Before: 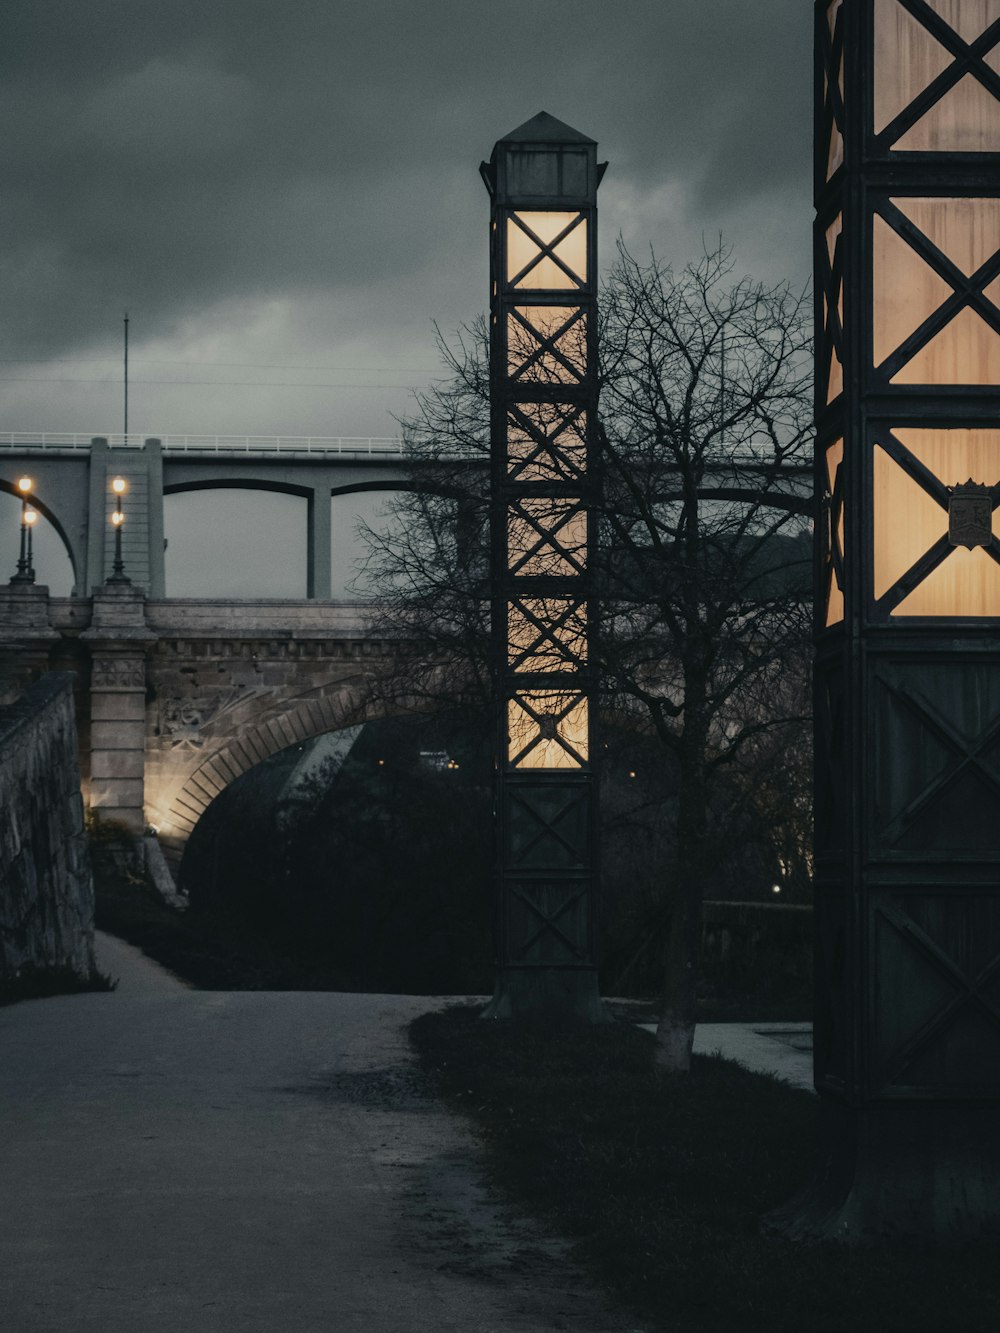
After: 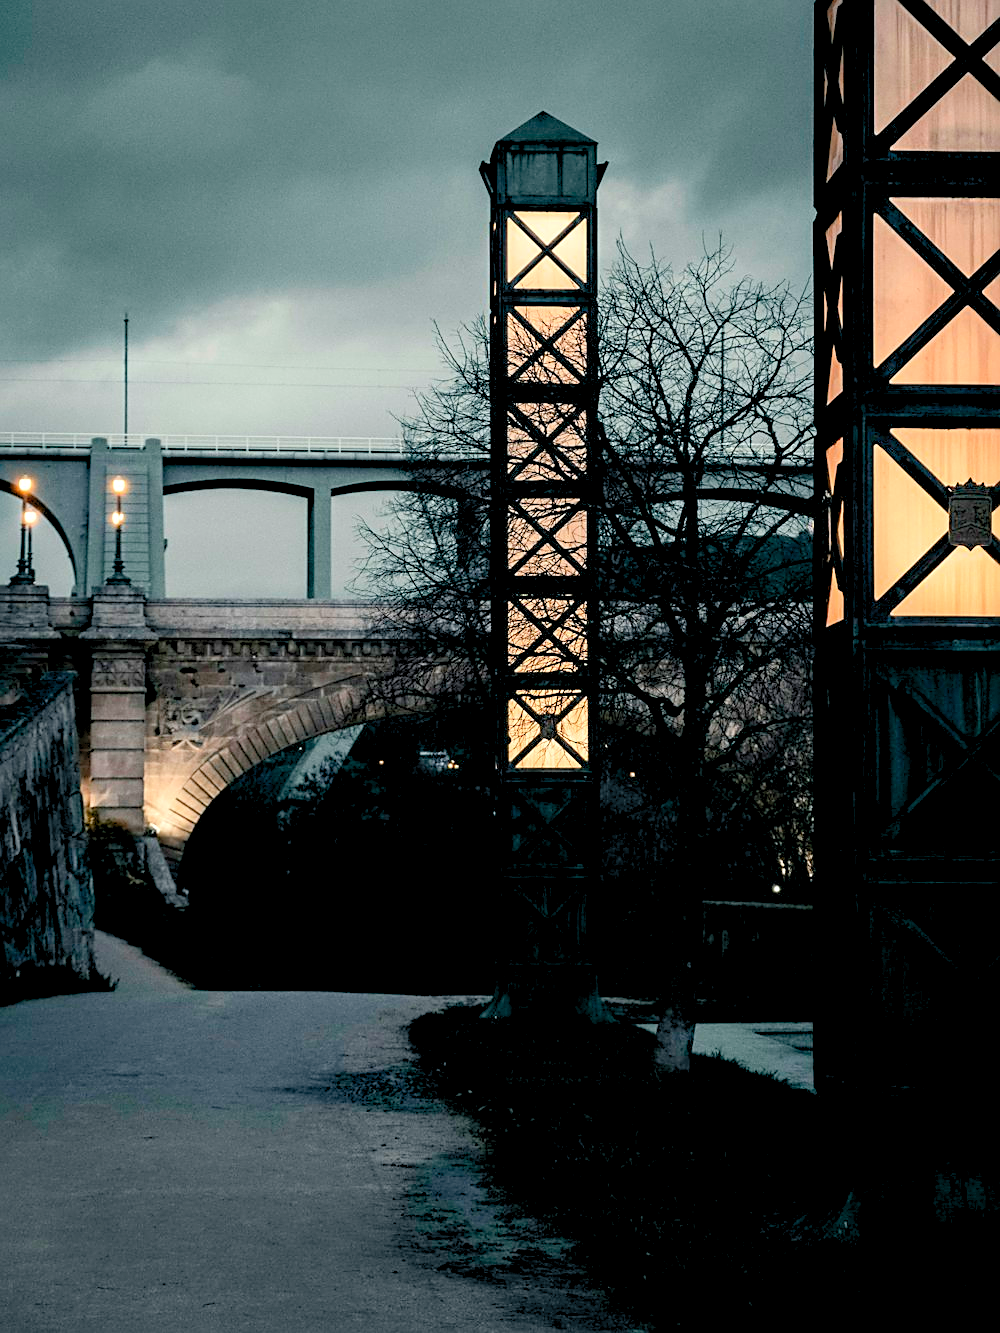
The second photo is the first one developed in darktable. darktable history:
tone equalizer: on, module defaults
exposure: black level correction 0.004, exposure 0.015 EV, compensate highlight preservation false
levels: levels [0.036, 0.364, 0.827]
sharpen: on, module defaults
